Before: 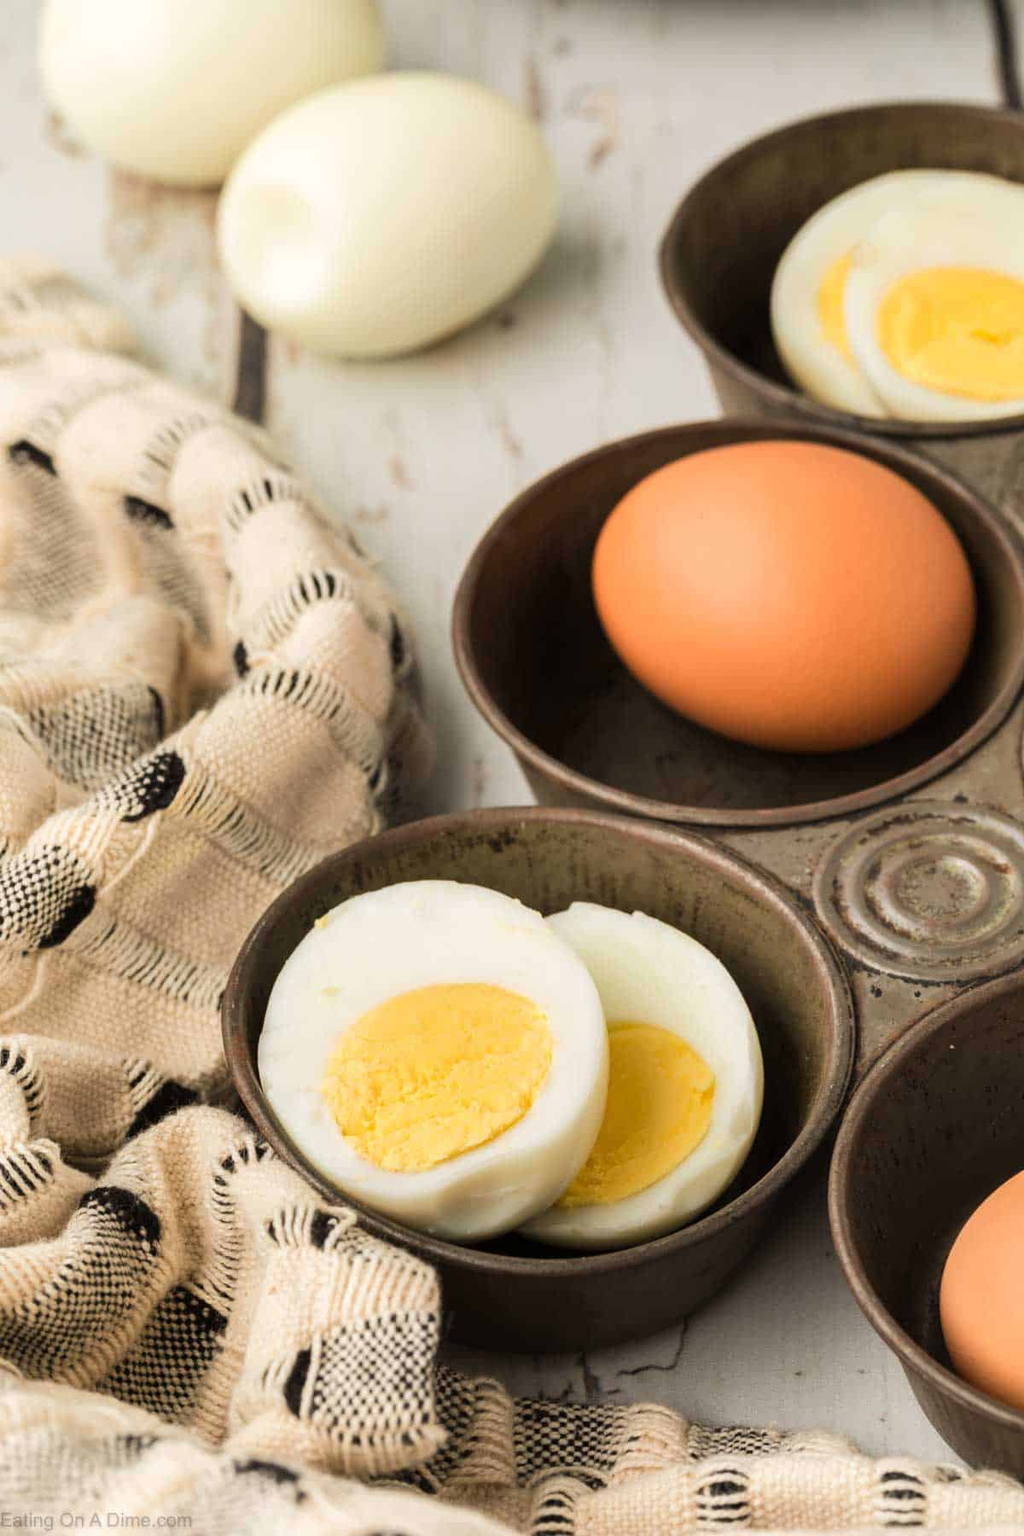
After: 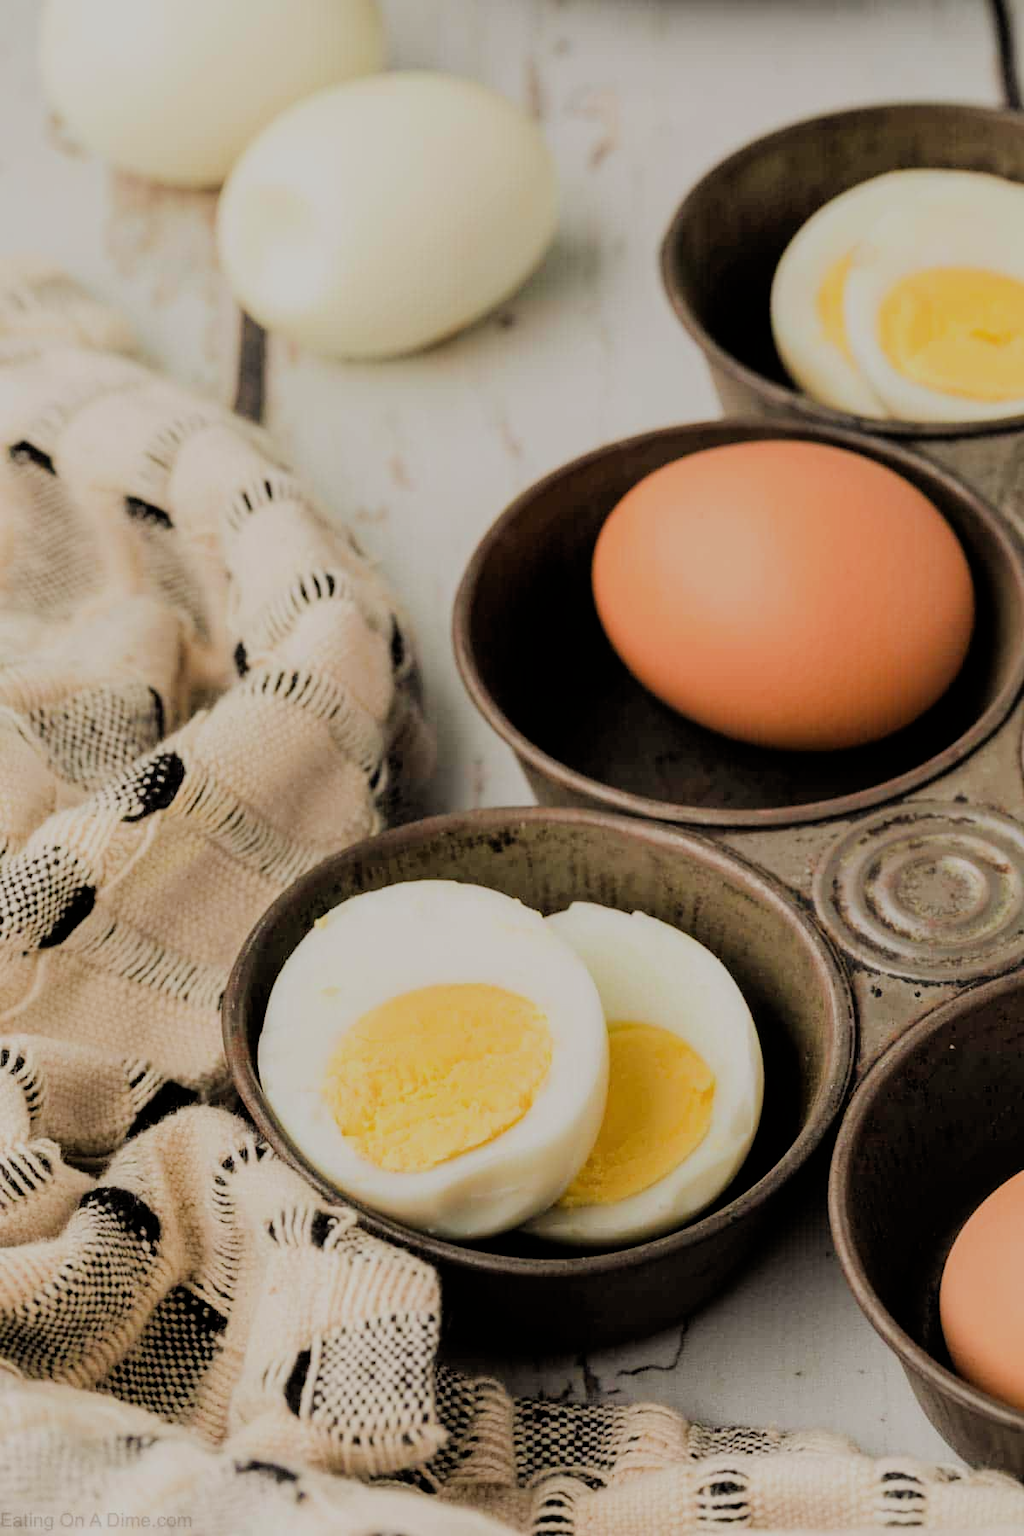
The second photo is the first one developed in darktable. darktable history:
filmic rgb: black relative exposure -6.2 EV, white relative exposure 6.96 EV, hardness 2.25
